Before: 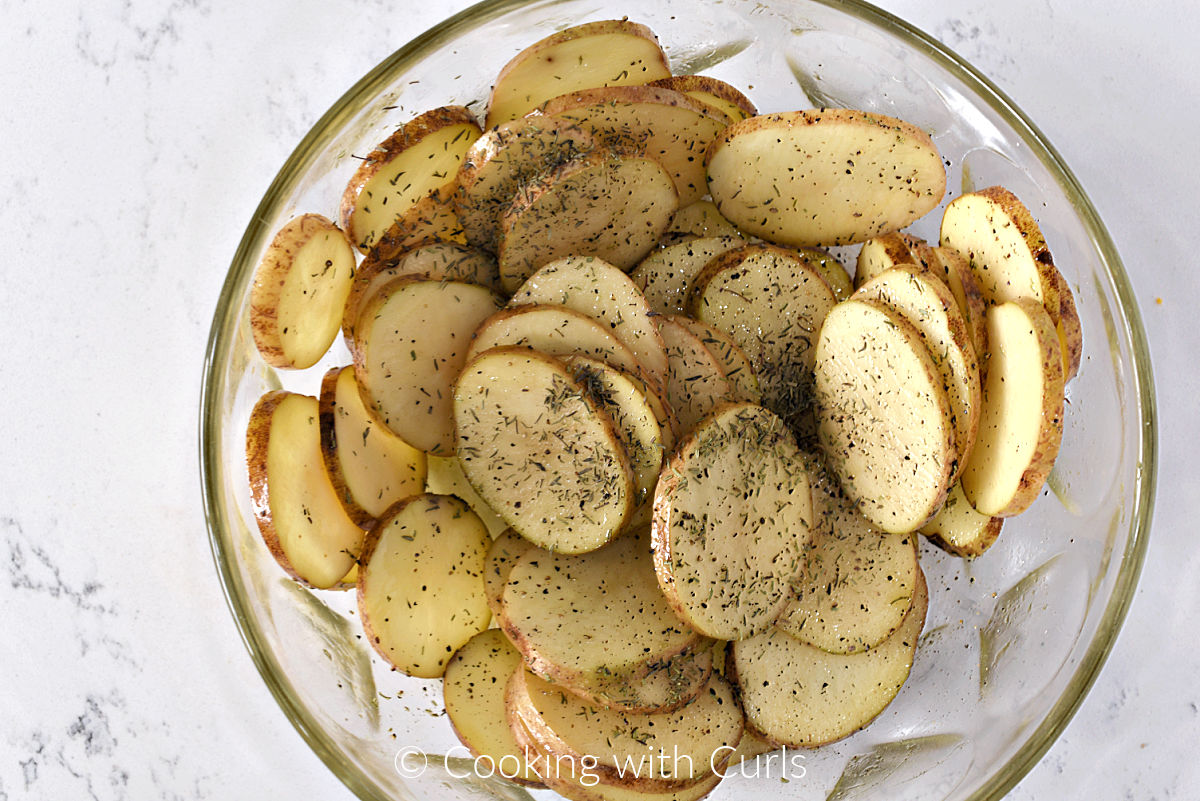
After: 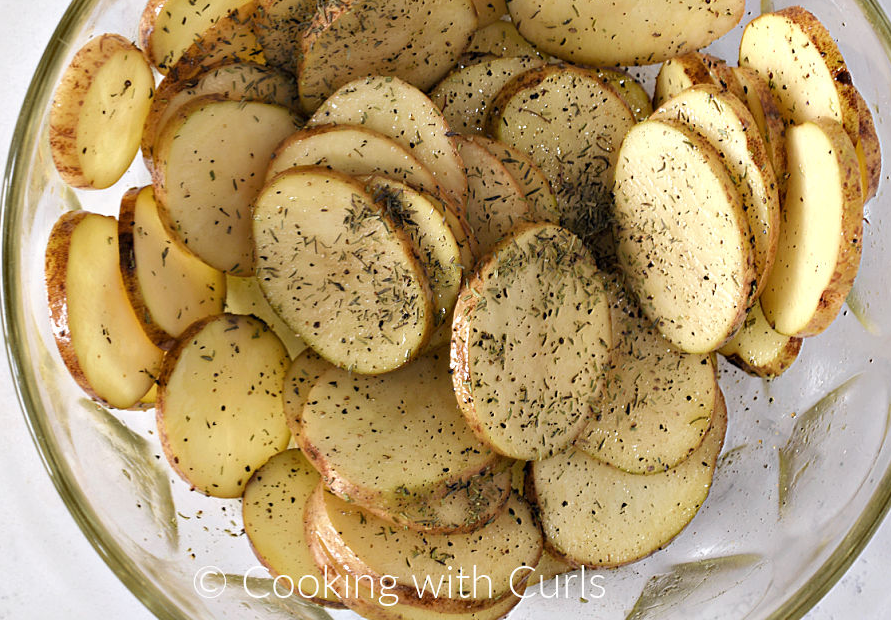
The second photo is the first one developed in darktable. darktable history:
crop: left 16.823%, top 22.556%, right 8.859%
